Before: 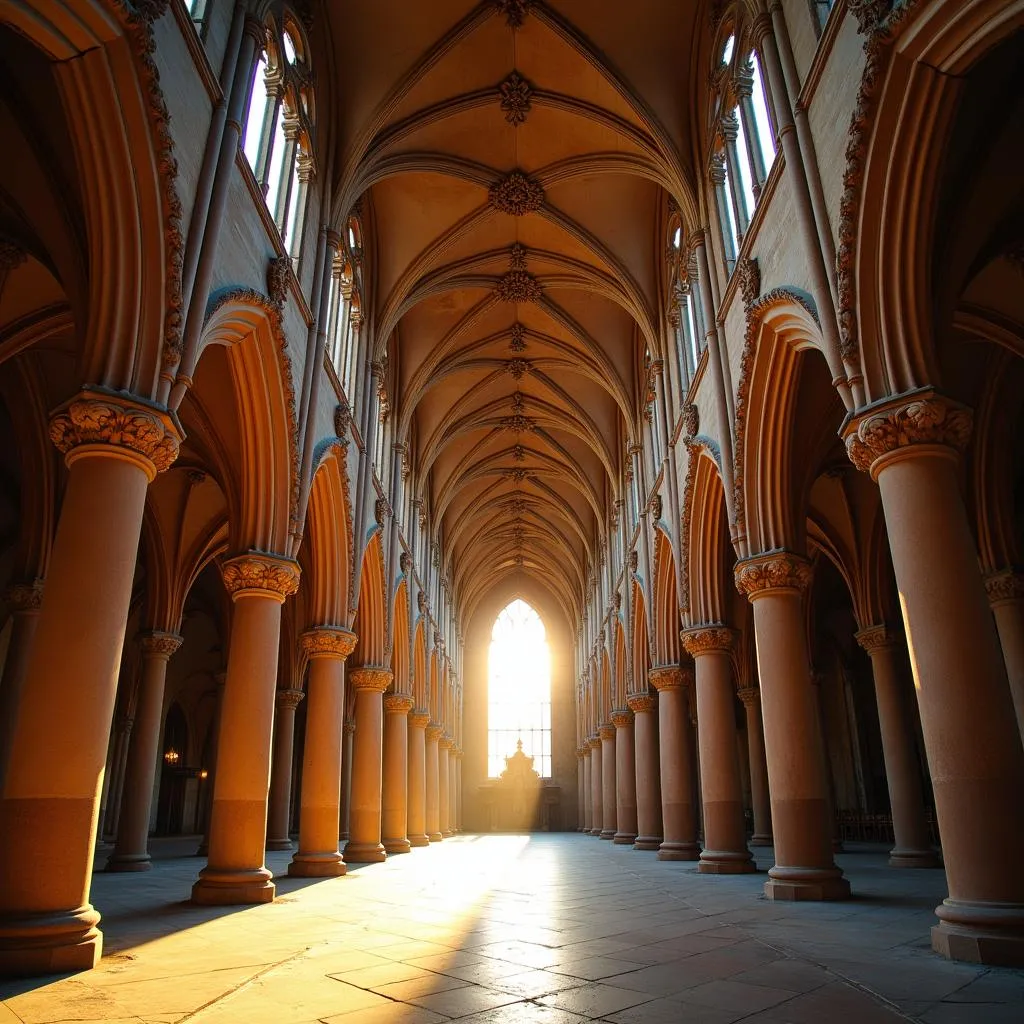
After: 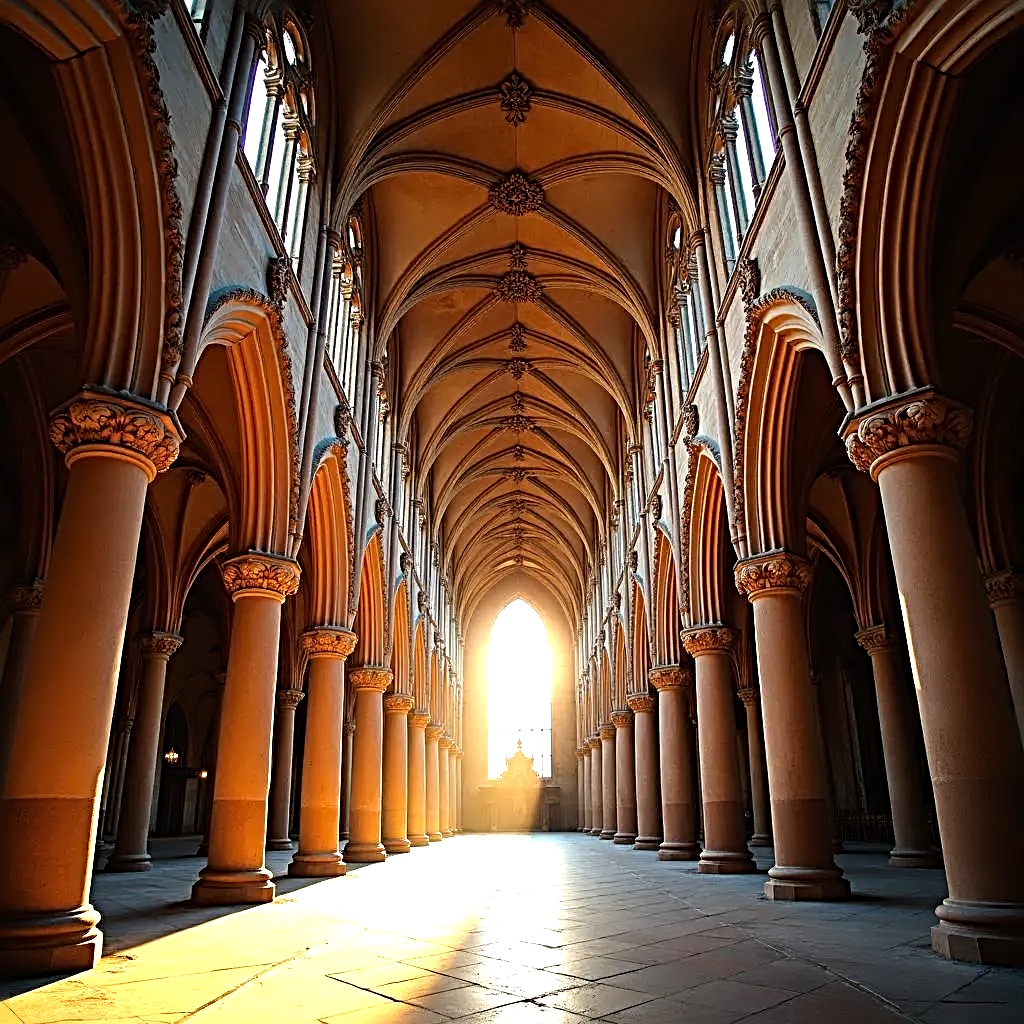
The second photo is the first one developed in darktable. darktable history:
sharpen: radius 3.677, amount 0.939
tone equalizer: -8 EV -0.741 EV, -7 EV -0.707 EV, -6 EV -0.567 EV, -5 EV -0.419 EV, -3 EV 0.402 EV, -2 EV 0.6 EV, -1 EV 0.674 EV, +0 EV 0.747 EV
